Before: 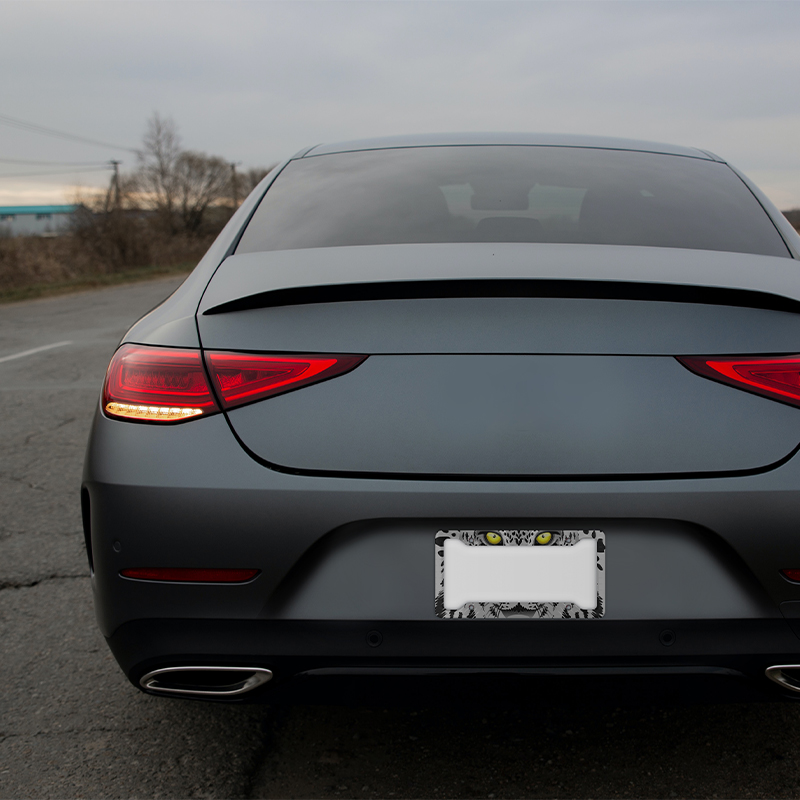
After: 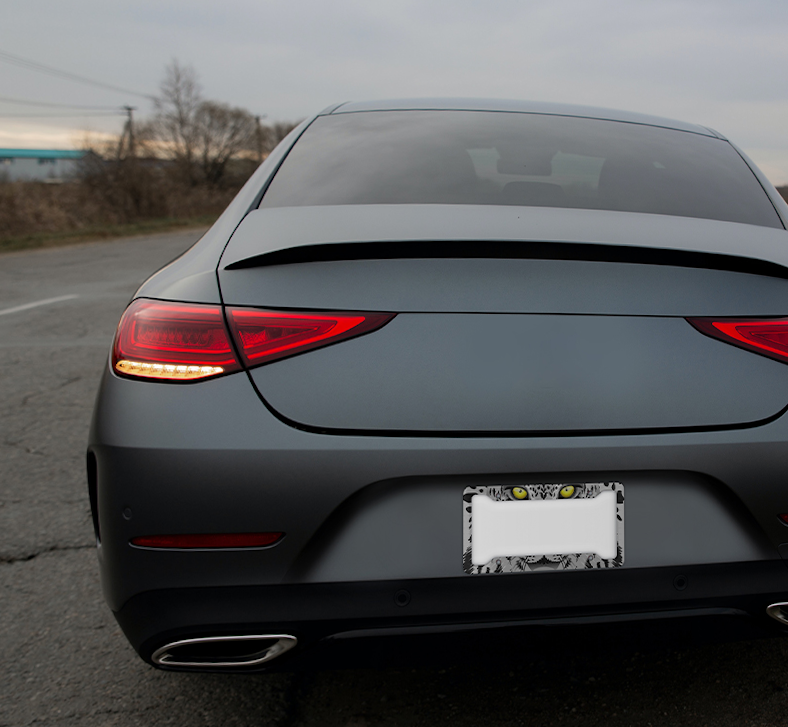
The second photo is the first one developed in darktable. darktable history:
rotate and perspective: rotation -0.013°, lens shift (vertical) -0.027, lens shift (horizontal) 0.178, crop left 0.016, crop right 0.989, crop top 0.082, crop bottom 0.918
tone equalizer: on, module defaults
